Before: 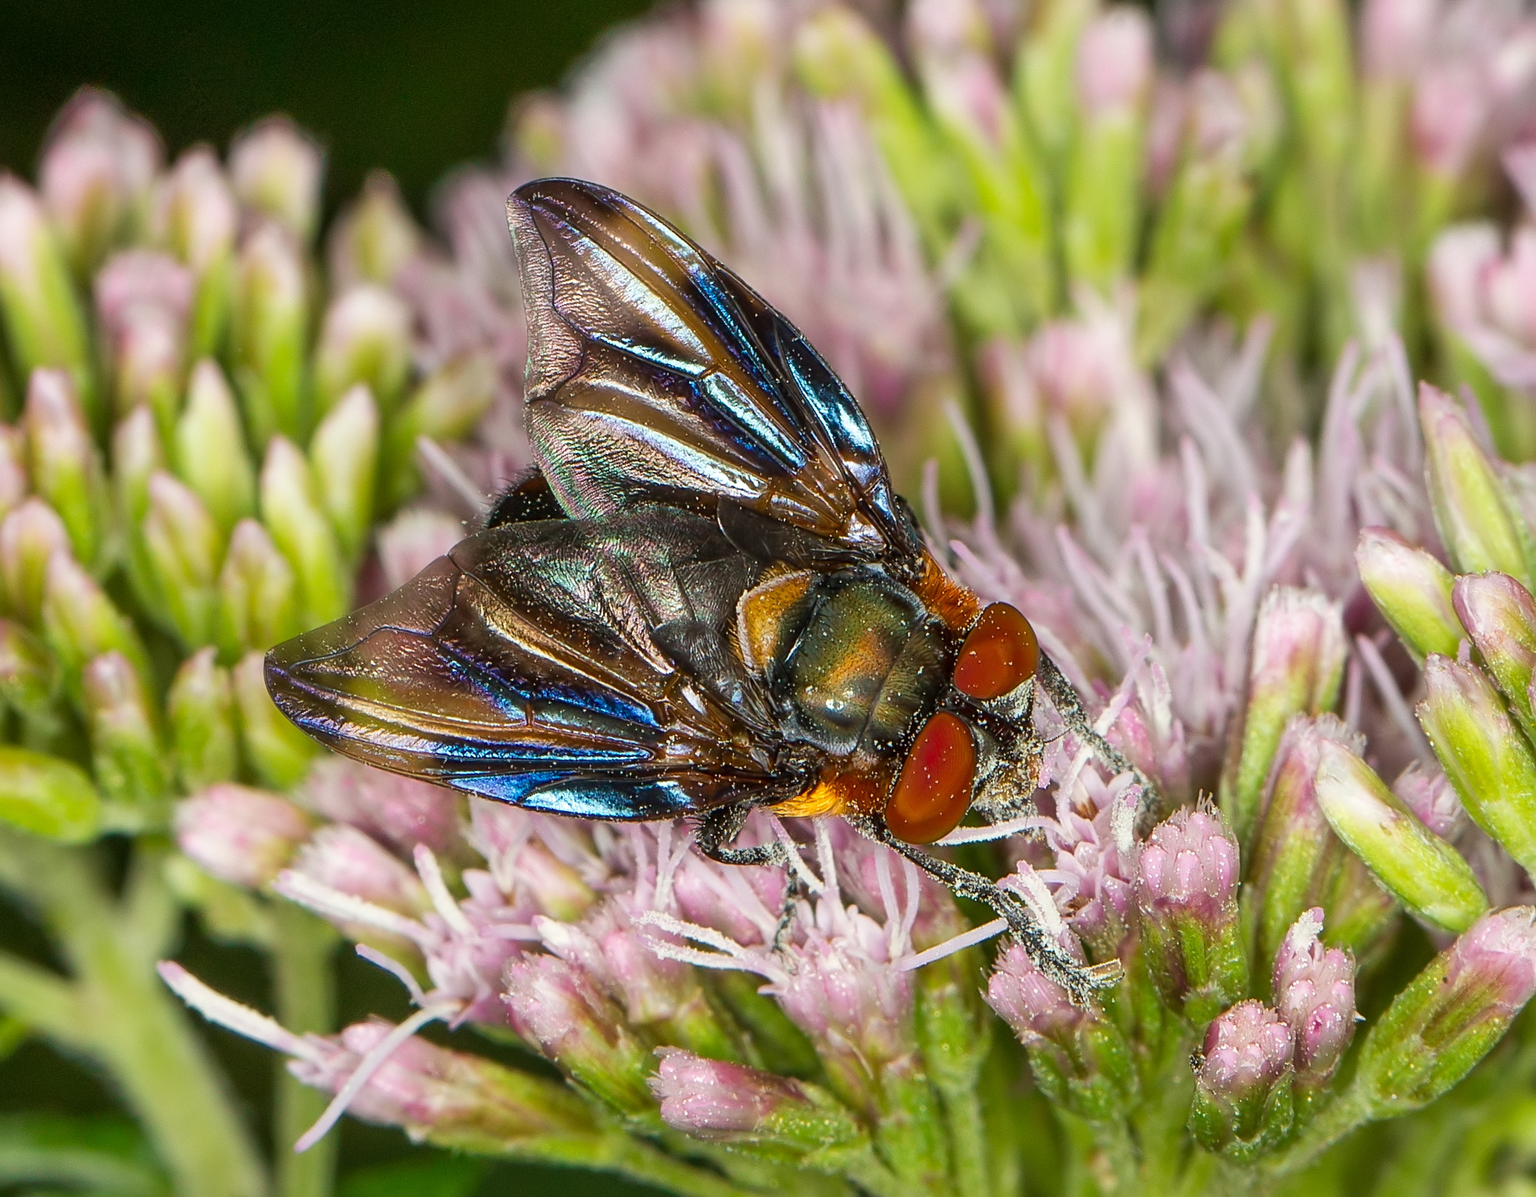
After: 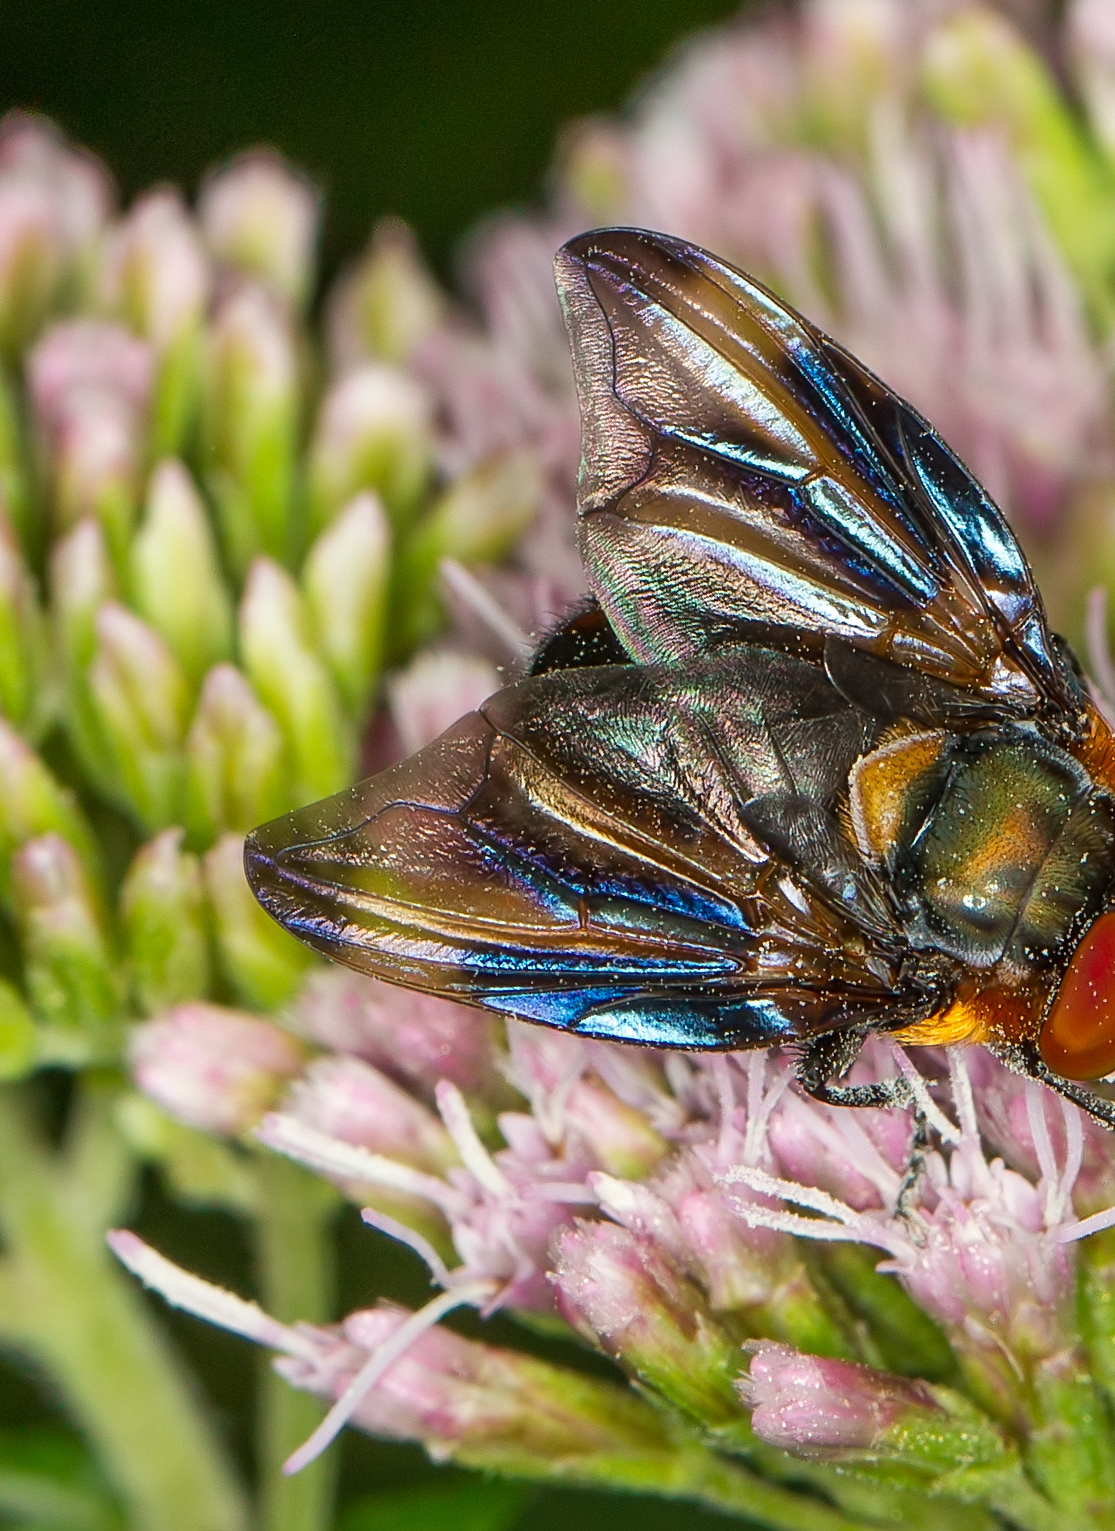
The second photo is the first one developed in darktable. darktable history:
crop: left 4.804%, right 38.451%
